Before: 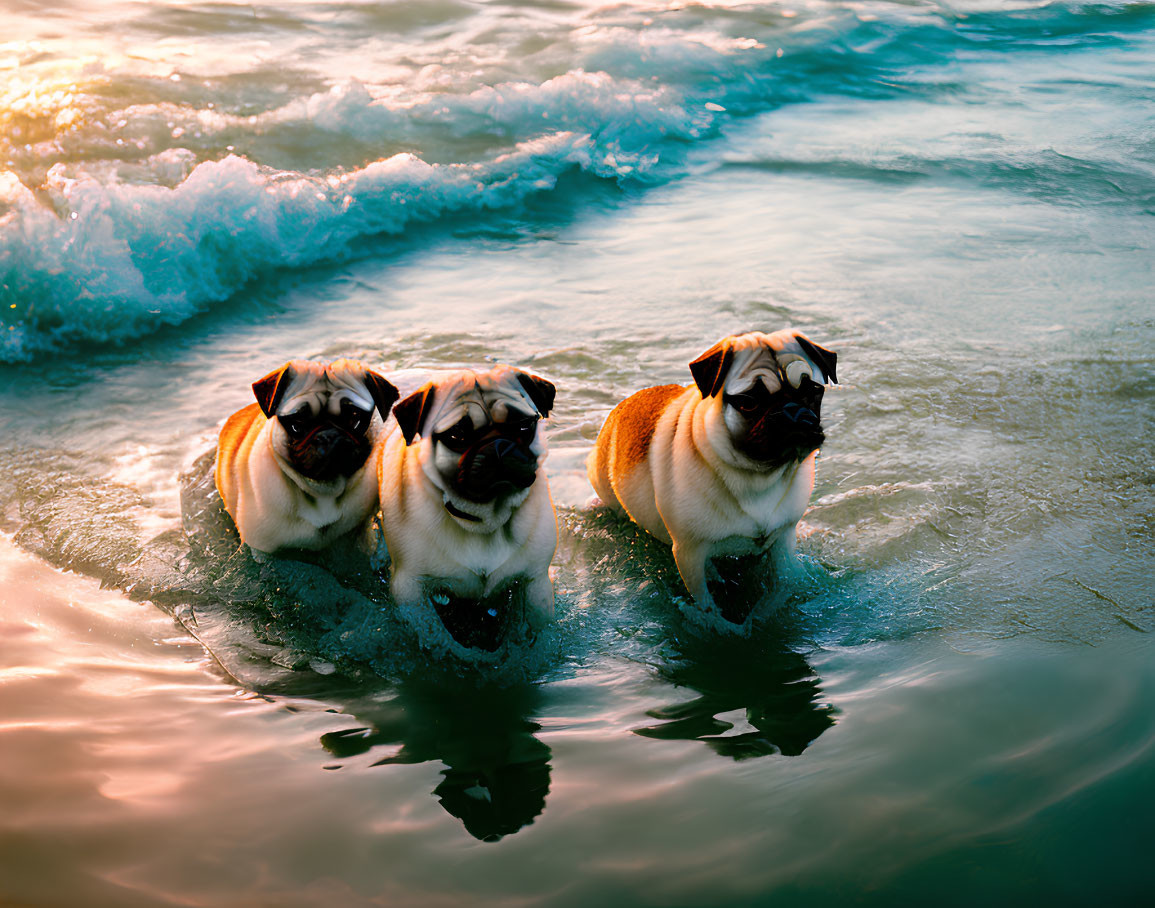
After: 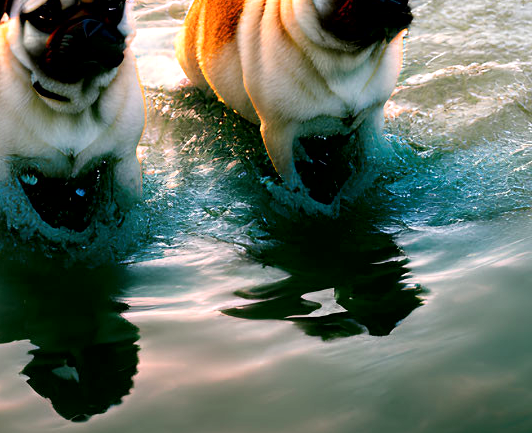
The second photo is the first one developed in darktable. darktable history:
local contrast: mode bilateral grid, contrast 99, coarseness 100, detail 165%, midtone range 0.2
exposure: black level correction 0.001, exposure 0.499 EV, compensate exposure bias true, compensate highlight preservation false
crop: left 35.724%, top 46.287%, right 18.102%, bottom 5.971%
